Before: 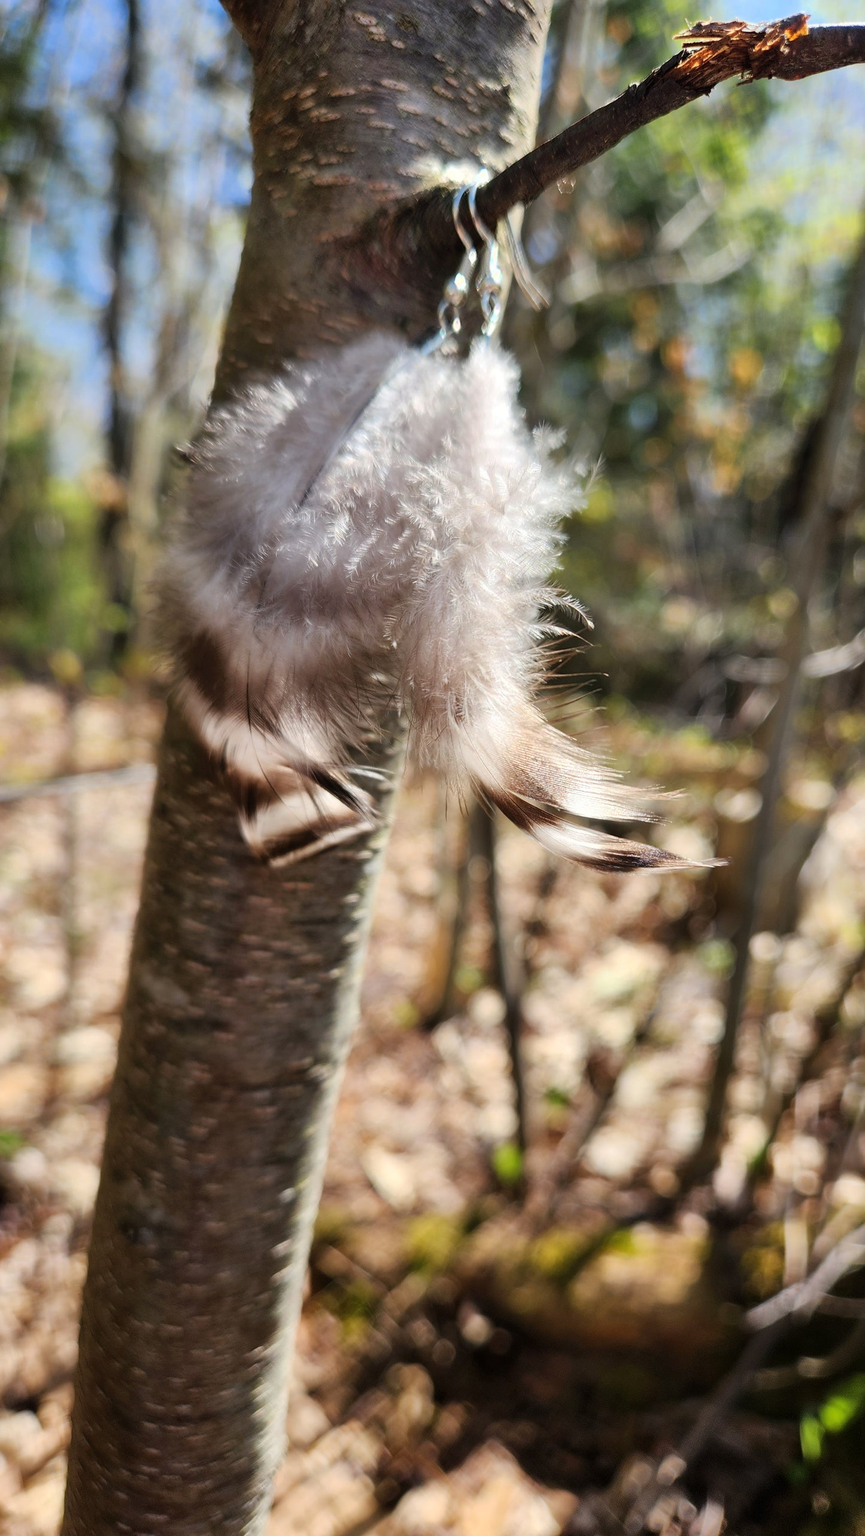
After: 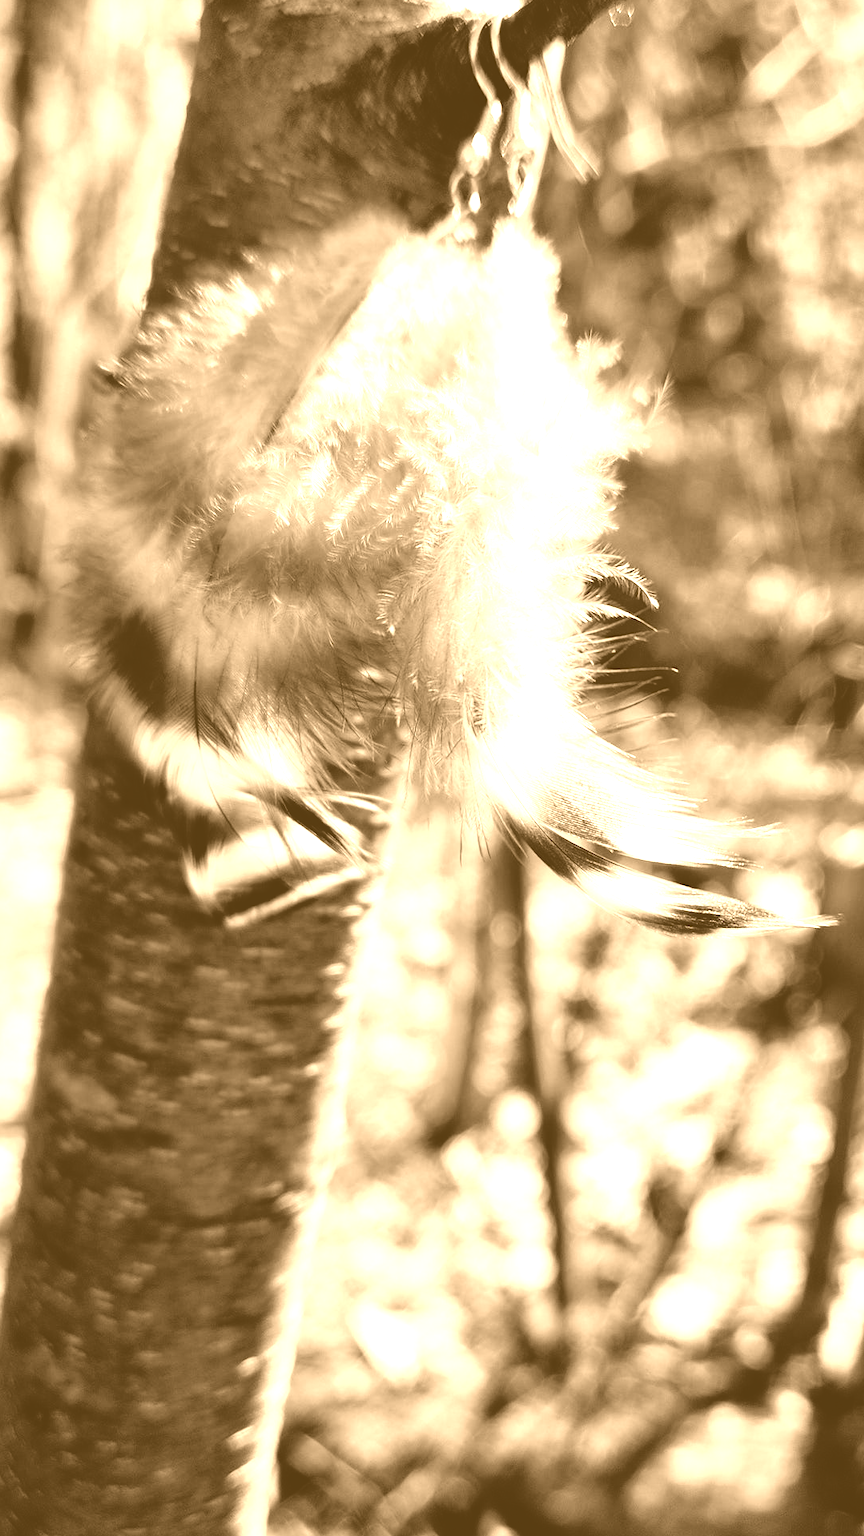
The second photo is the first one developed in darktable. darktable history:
crop and rotate: left 11.831%, top 11.346%, right 13.429%, bottom 13.899%
filmic rgb: black relative exposure -8.2 EV, white relative exposure 2.2 EV, threshold 3 EV, hardness 7.11, latitude 75%, contrast 1.325, highlights saturation mix -2%, shadows ↔ highlights balance 30%, preserve chrominance no, color science v5 (2021), contrast in shadows safe, contrast in highlights safe, enable highlight reconstruction true
white balance: red 0.978, blue 0.999
colorize: hue 28.8°, source mix 100%
